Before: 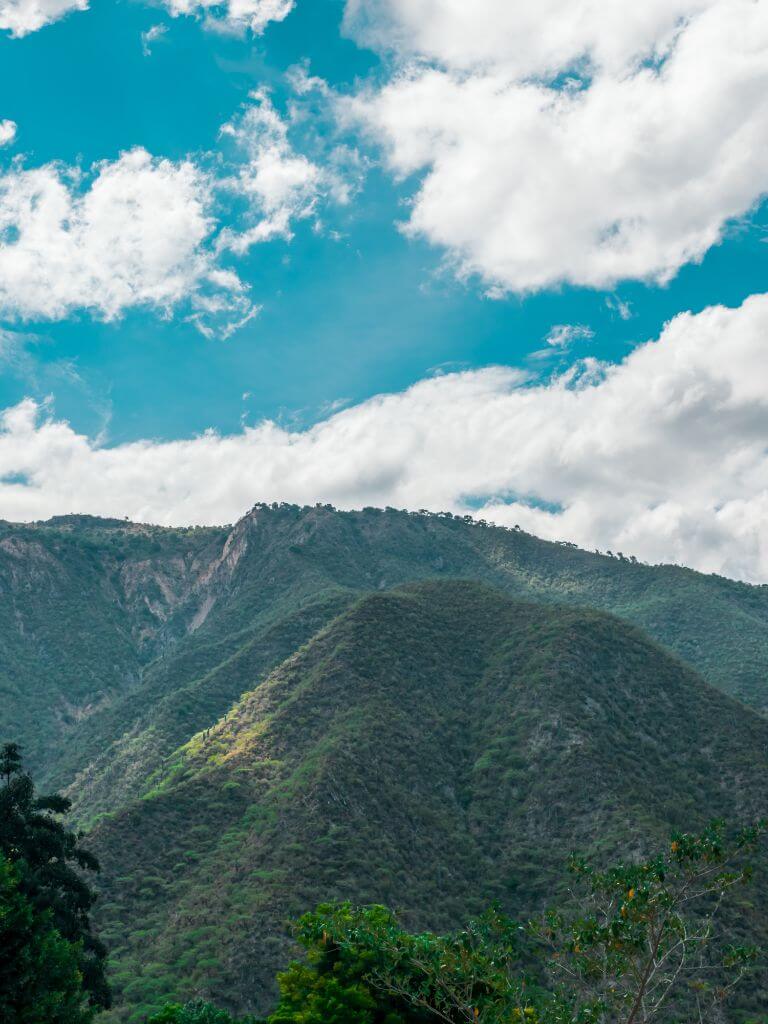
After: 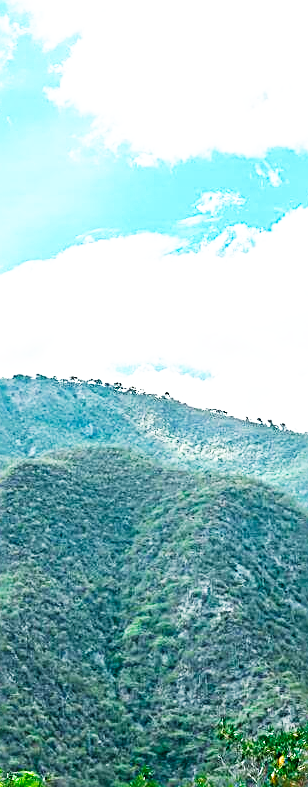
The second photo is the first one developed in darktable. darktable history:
crop: left 45.701%, top 13.066%, right 14.183%, bottom 10.006%
sharpen: radius 2.6, amount 0.684
base curve: curves: ch0 [(0, 0) (0.007, 0.004) (0.027, 0.03) (0.046, 0.07) (0.207, 0.54) (0.442, 0.872) (0.673, 0.972) (1, 1)], preserve colors none
exposure: exposure 0.763 EV, compensate highlight preservation false
